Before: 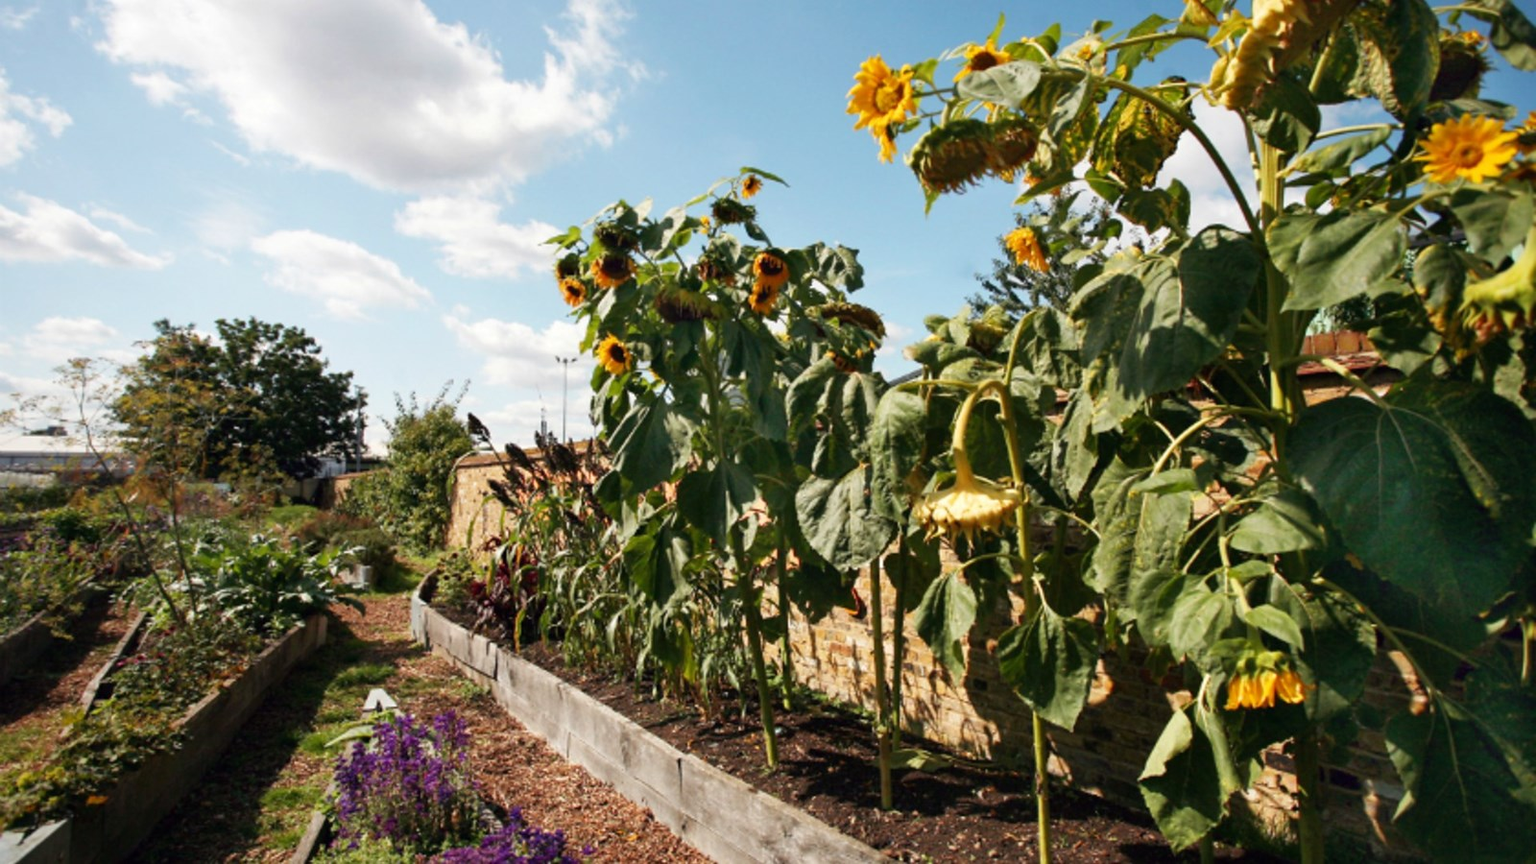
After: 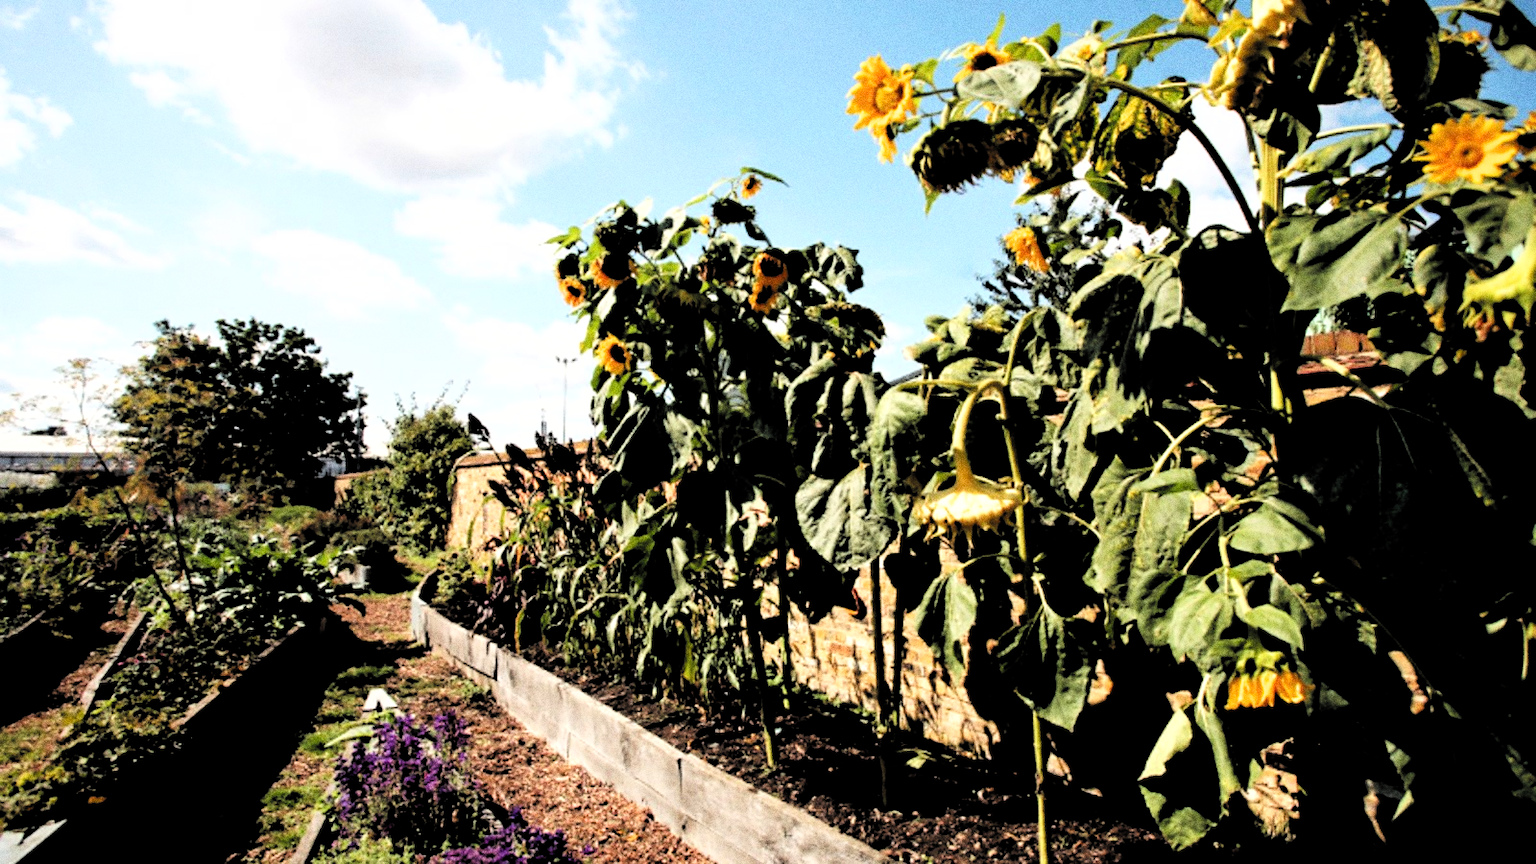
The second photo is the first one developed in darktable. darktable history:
filmic rgb: middle gray luminance 13.55%, black relative exposure -1.97 EV, white relative exposure 3.1 EV, threshold 6 EV, target black luminance 0%, hardness 1.79, latitude 59.23%, contrast 1.728, highlights saturation mix 5%, shadows ↔ highlights balance -37.52%, add noise in highlights 0, color science v3 (2019), use custom middle-gray values true, iterations of high-quality reconstruction 0, contrast in highlights soft, enable highlight reconstruction true
tone equalizer: on, module defaults
grain: coarseness 0.09 ISO, strength 40%
